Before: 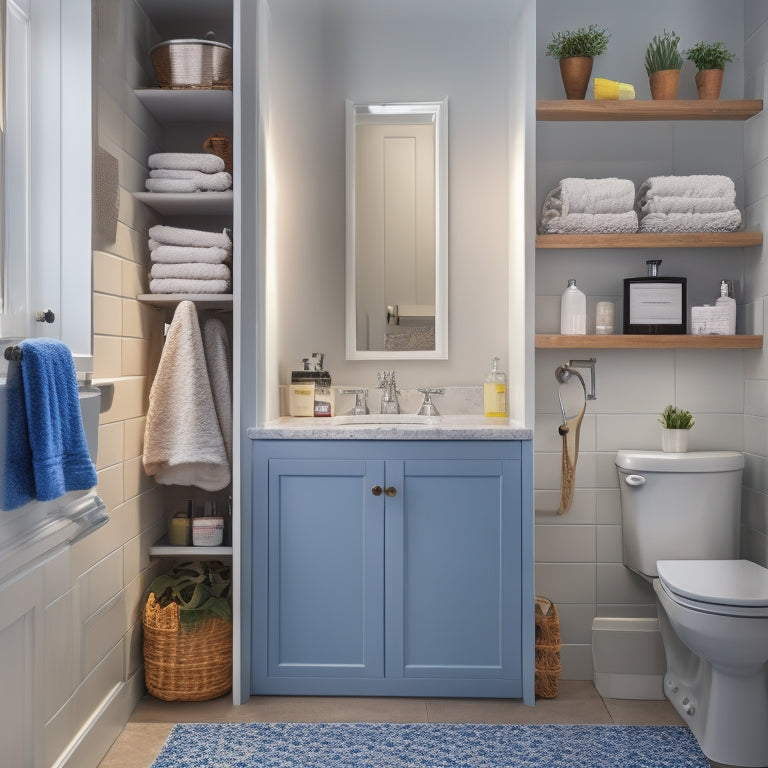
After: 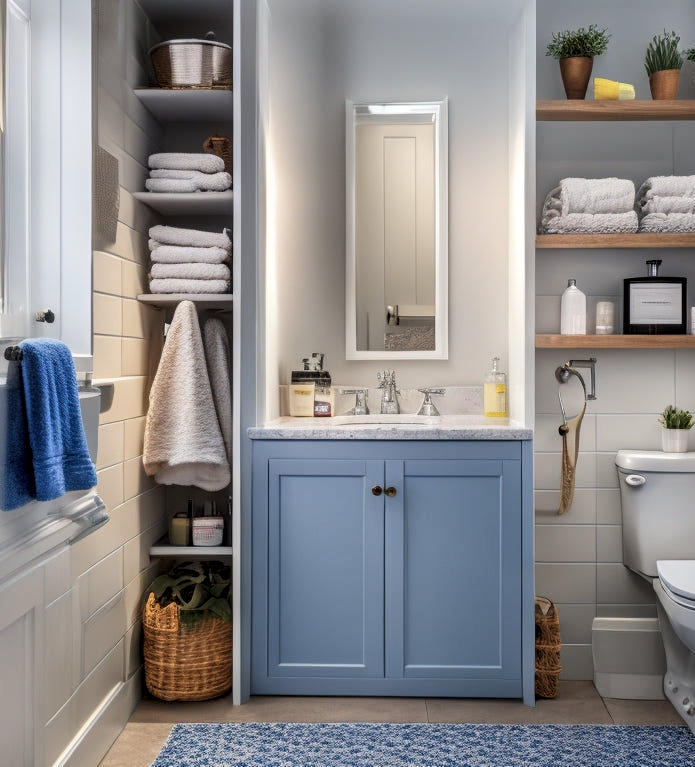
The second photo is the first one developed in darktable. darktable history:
local contrast: detail 130%
crop: right 9.49%, bottom 0.035%
filmic rgb: middle gray luminance 21.62%, black relative exposure -14.1 EV, white relative exposure 2.96 EV, target black luminance 0%, hardness 8.83, latitude 59.73%, contrast 1.213, highlights saturation mix 3.93%, shadows ↔ highlights balance 42.27%, iterations of high-quality reconstruction 0
